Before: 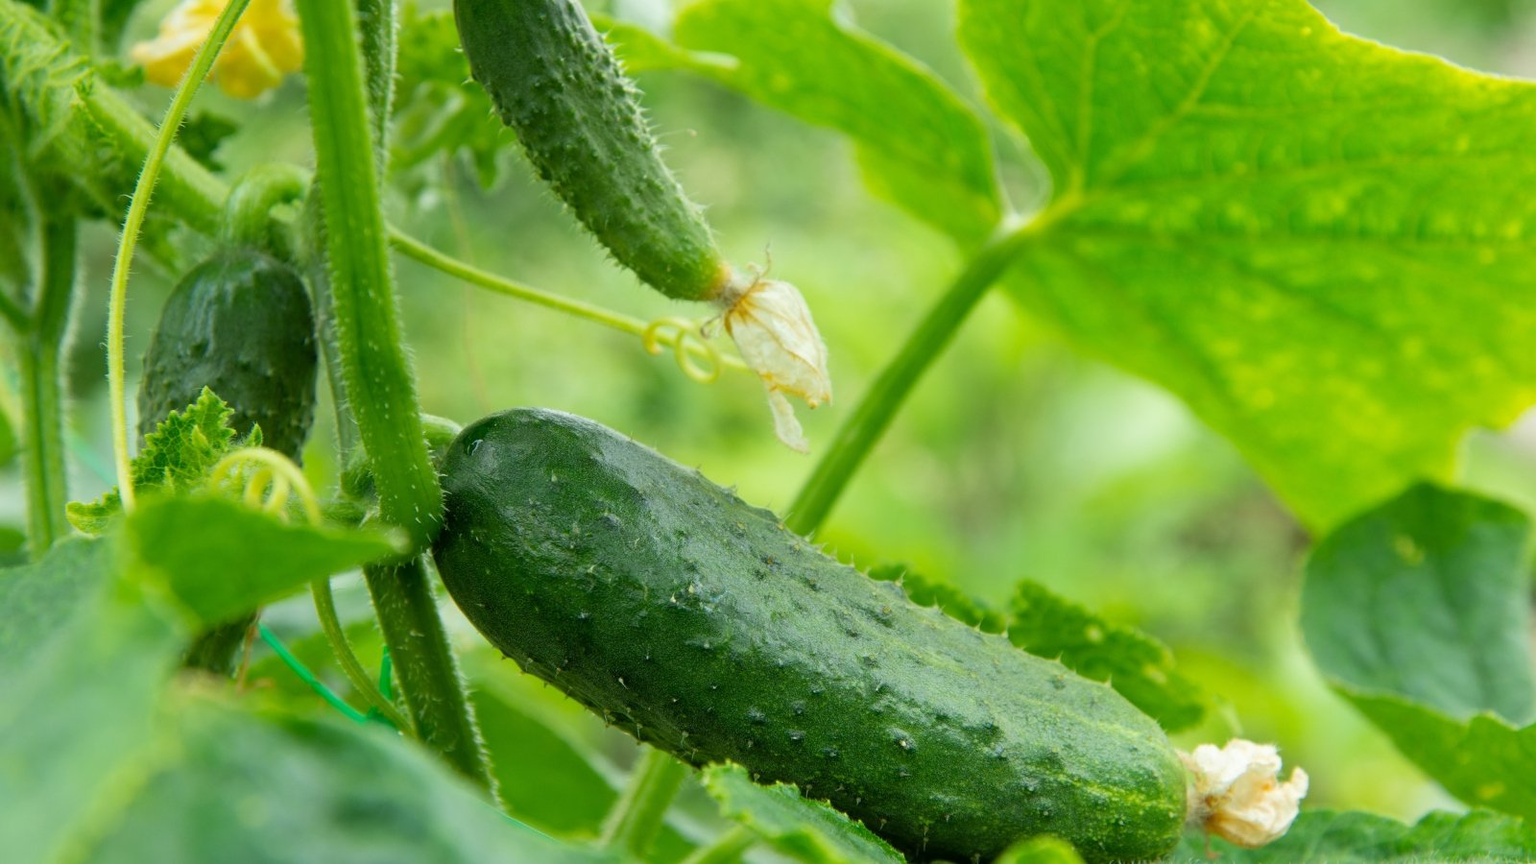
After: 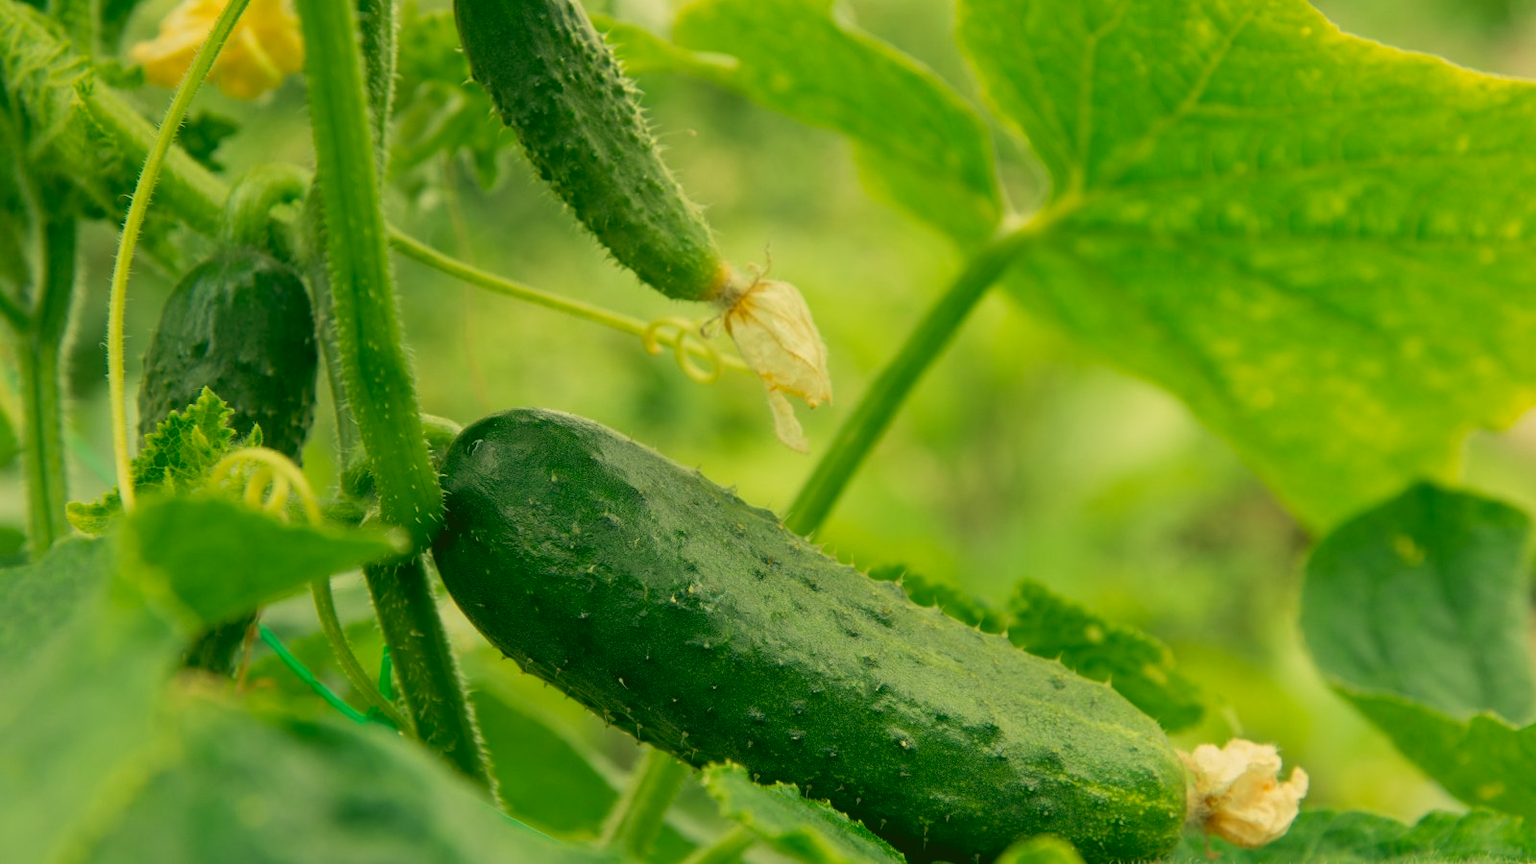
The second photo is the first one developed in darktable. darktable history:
rgb curve: curves: ch0 [(0.123, 0.061) (0.995, 0.887)]; ch1 [(0.06, 0.116) (1, 0.906)]; ch2 [(0, 0) (0.824, 0.69) (1, 1)], mode RGB, independent channels, compensate middle gray true
white balance: red 1.123, blue 0.83
